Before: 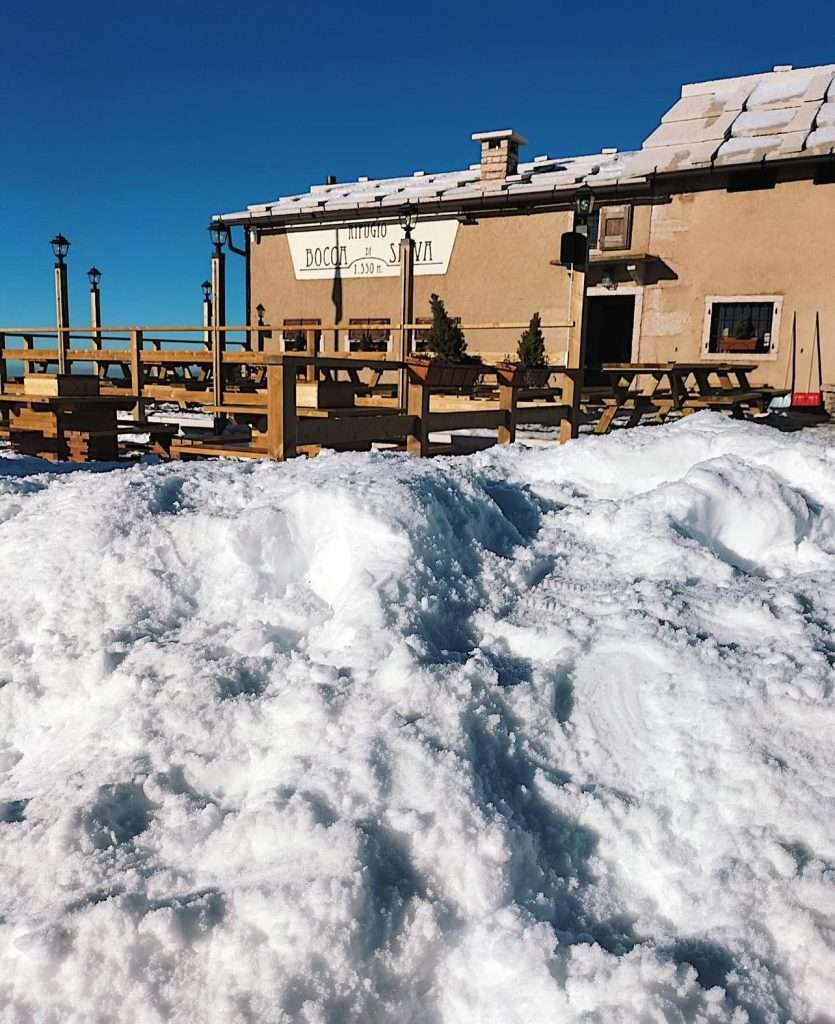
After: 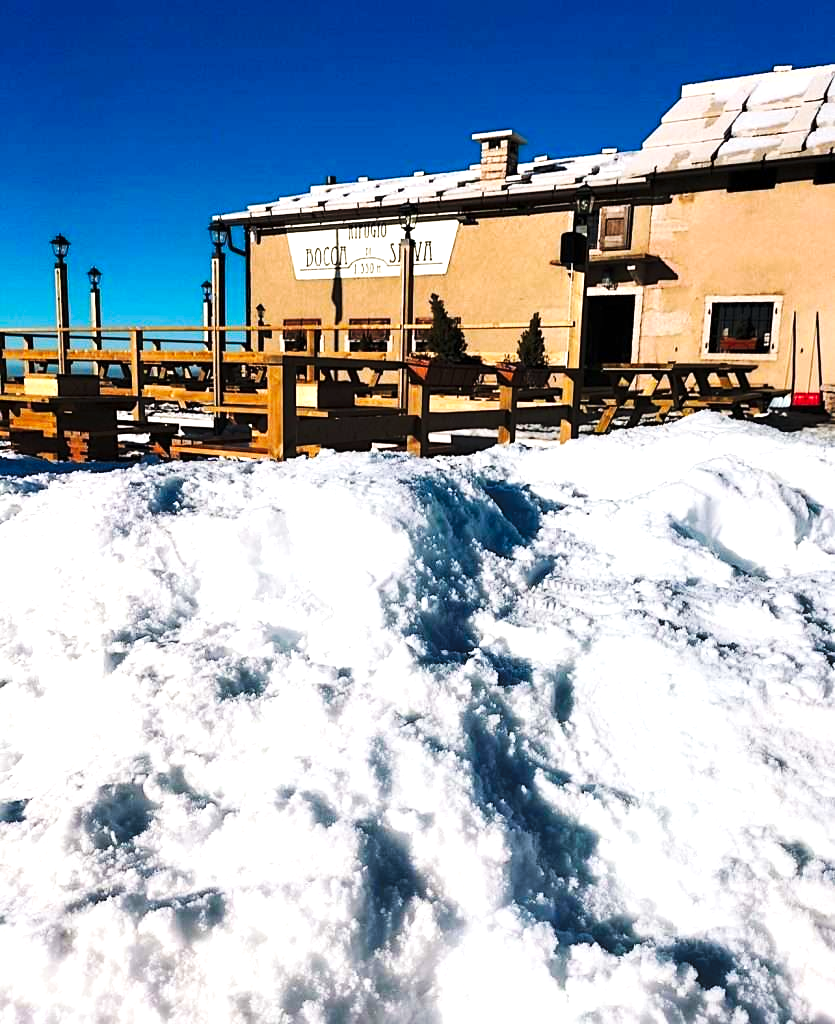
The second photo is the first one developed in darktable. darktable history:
white balance: emerald 1
tone curve: curves: ch0 [(0, 0) (0.003, 0) (0.011, 0) (0.025, 0) (0.044, 0.006) (0.069, 0.024) (0.1, 0.038) (0.136, 0.052) (0.177, 0.08) (0.224, 0.112) (0.277, 0.145) (0.335, 0.206) (0.399, 0.284) (0.468, 0.372) (0.543, 0.477) (0.623, 0.593) (0.709, 0.717) (0.801, 0.815) (0.898, 0.92) (1, 1)], preserve colors none
exposure: exposure 0.657 EV, compensate highlight preservation false
